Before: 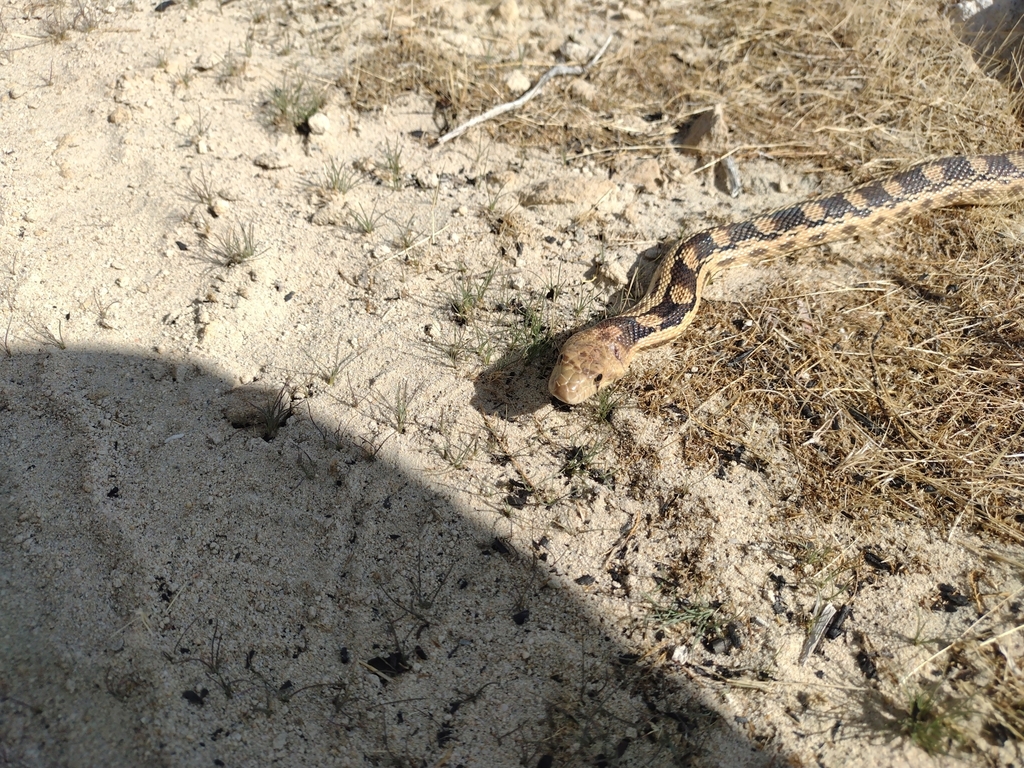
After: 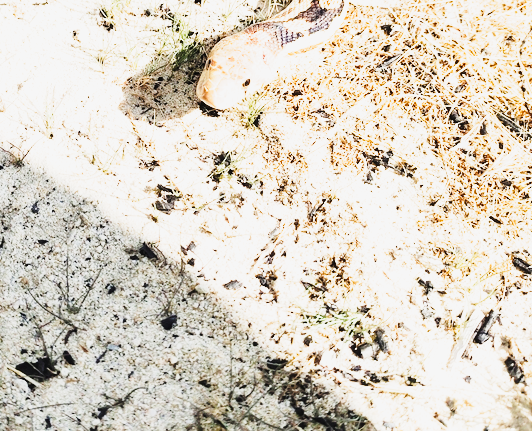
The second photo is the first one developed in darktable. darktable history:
exposure: exposure 2.256 EV, compensate highlight preservation false
crop: left 34.414%, top 38.522%, right 13.571%, bottom 5.341%
tone curve: curves: ch0 [(0.003, 0.023) (0.071, 0.052) (0.249, 0.201) (0.466, 0.557) (0.625, 0.761) (0.783, 0.9) (0.994, 0.968)]; ch1 [(0, 0) (0.262, 0.227) (0.417, 0.386) (0.469, 0.467) (0.502, 0.498) (0.531, 0.521) (0.576, 0.586) (0.612, 0.634) (0.634, 0.68) (0.686, 0.728) (0.994, 0.987)]; ch2 [(0, 0) (0.262, 0.188) (0.385, 0.353) (0.427, 0.424) (0.495, 0.493) (0.518, 0.544) (0.55, 0.579) (0.595, 0.621) (0.644, 0.748) (1, 1)], preserve colors none
filmic rgb: black relative exposure -7.65 EV, white relative exposure 3.97 EV, hardness 4.02, contrast 1.098, highlights saturation mix -29.68%
